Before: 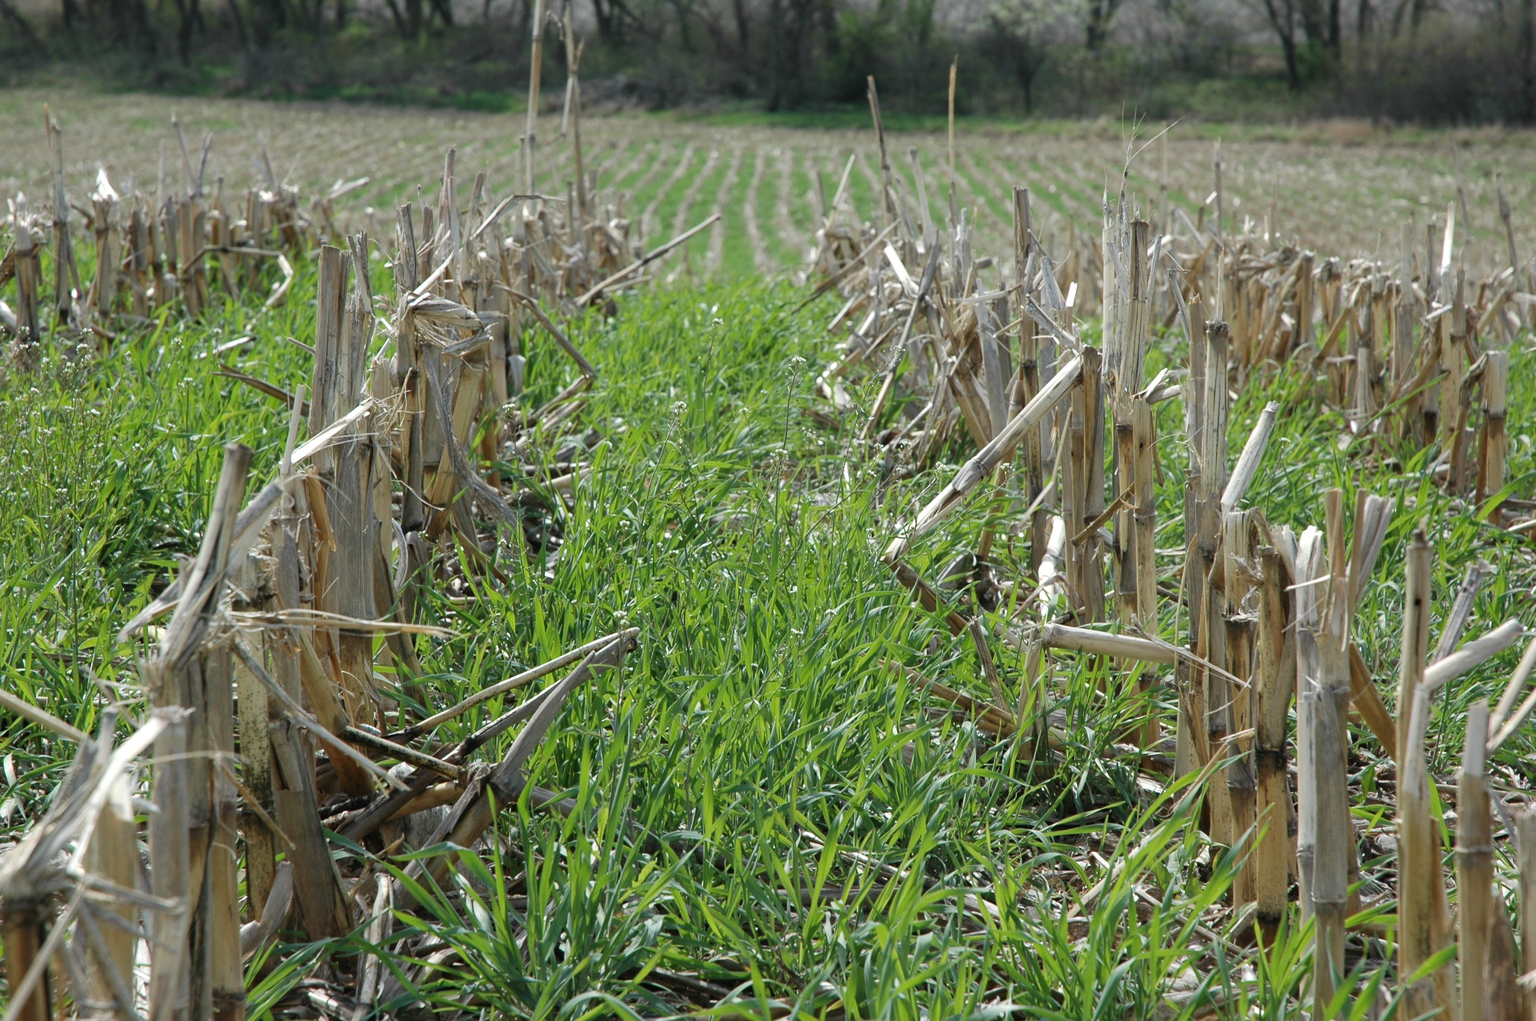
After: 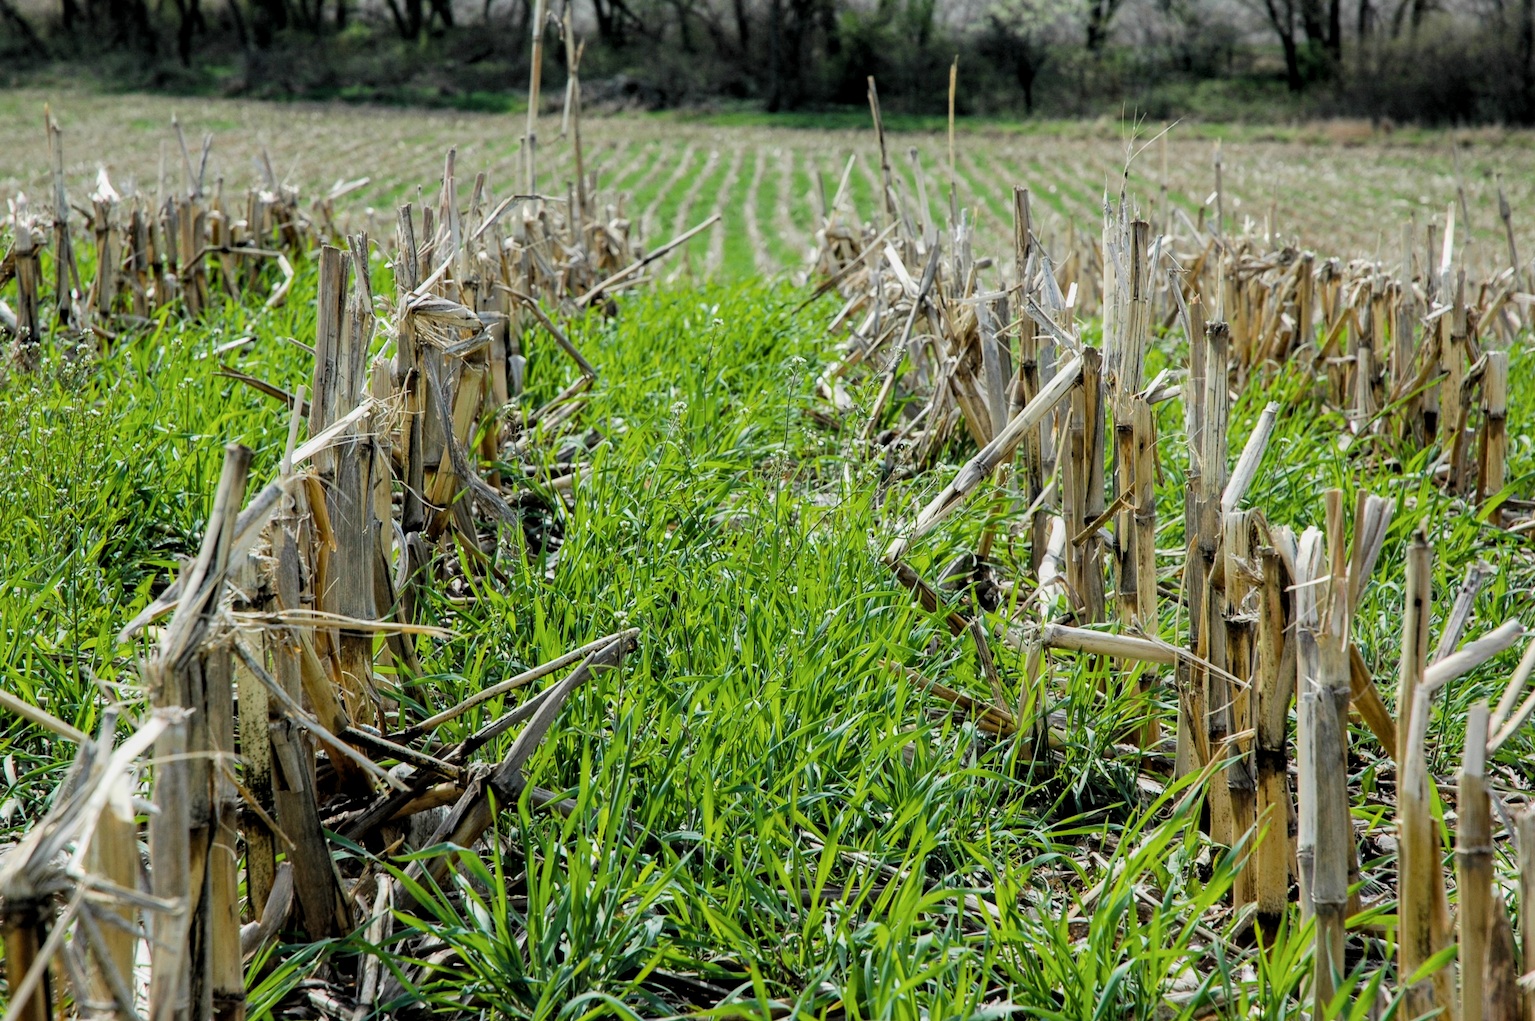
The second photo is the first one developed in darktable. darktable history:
contrast brightness saturation: contrast 0.05, brightness 0.06, saturation 0.01
filmic rgb: black relative exposure -5 EV, hardness 2.88, contrast 1.3, highlights saturation mix -10%
color balance rgb: perceptual saturation grading › global saturation 30%, global vibrance 20%
local contrast: on, module defaults
